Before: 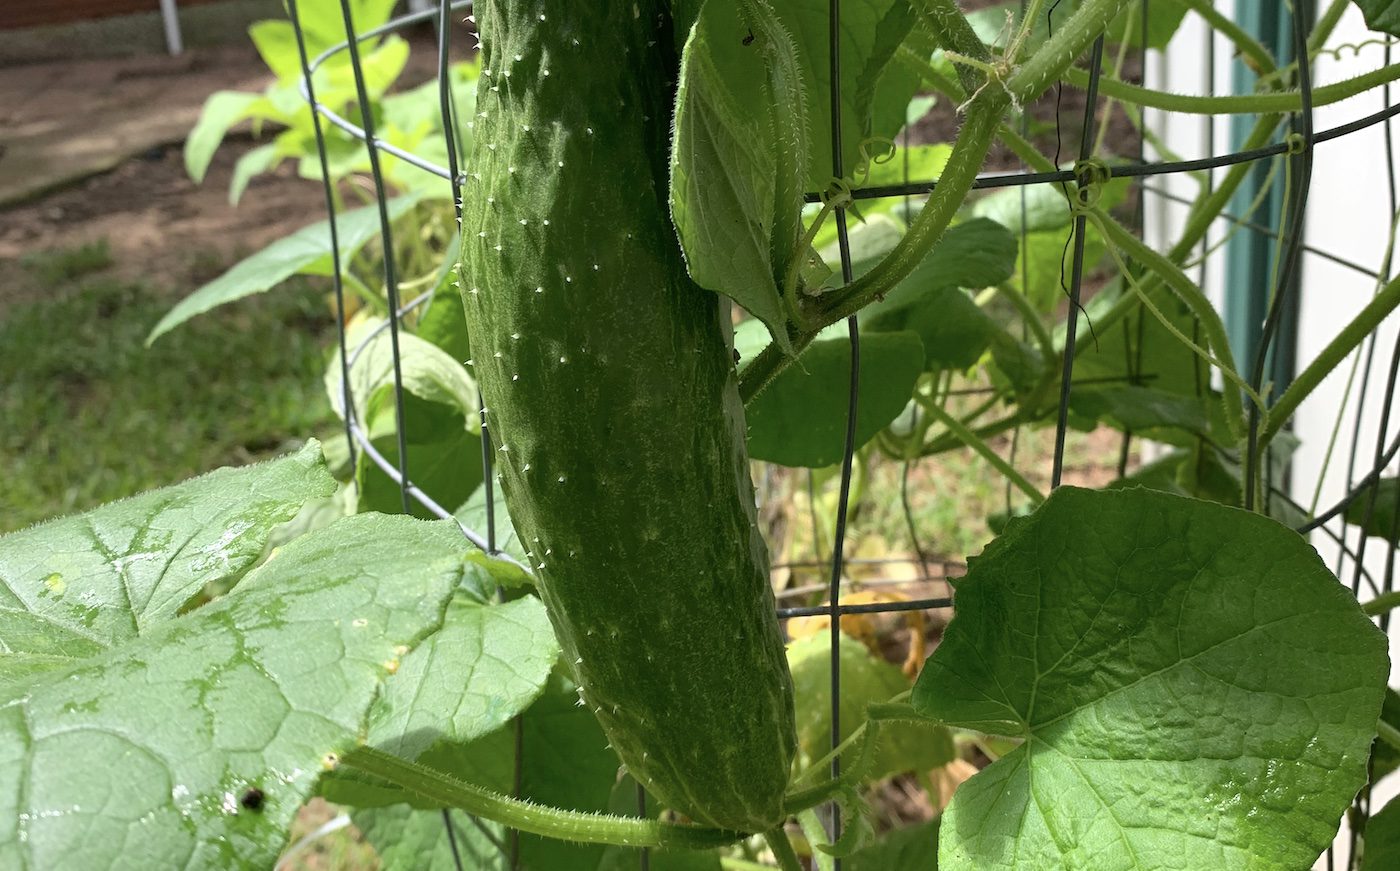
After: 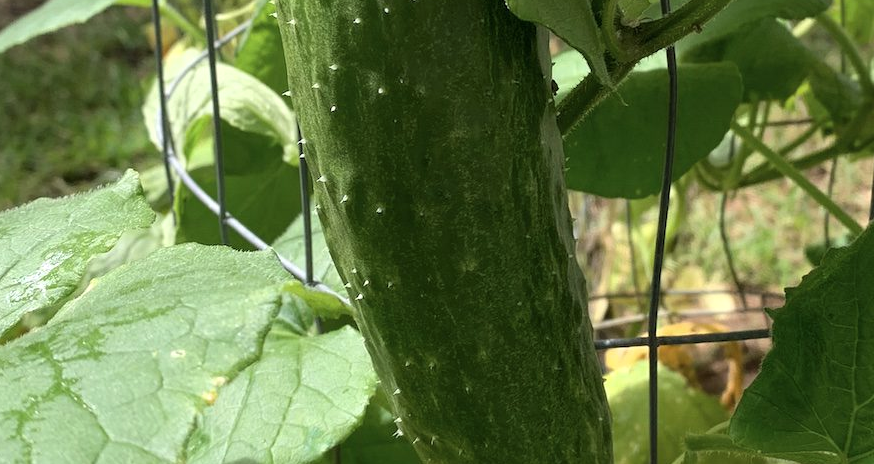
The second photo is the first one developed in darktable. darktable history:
levels: levels [0.026, 0.507, 0.987]
crop: left 13.066%, top 30.891%, right 24.478%, bottom 15.74%
tone equalizer: -7 EV 0.122 EV
